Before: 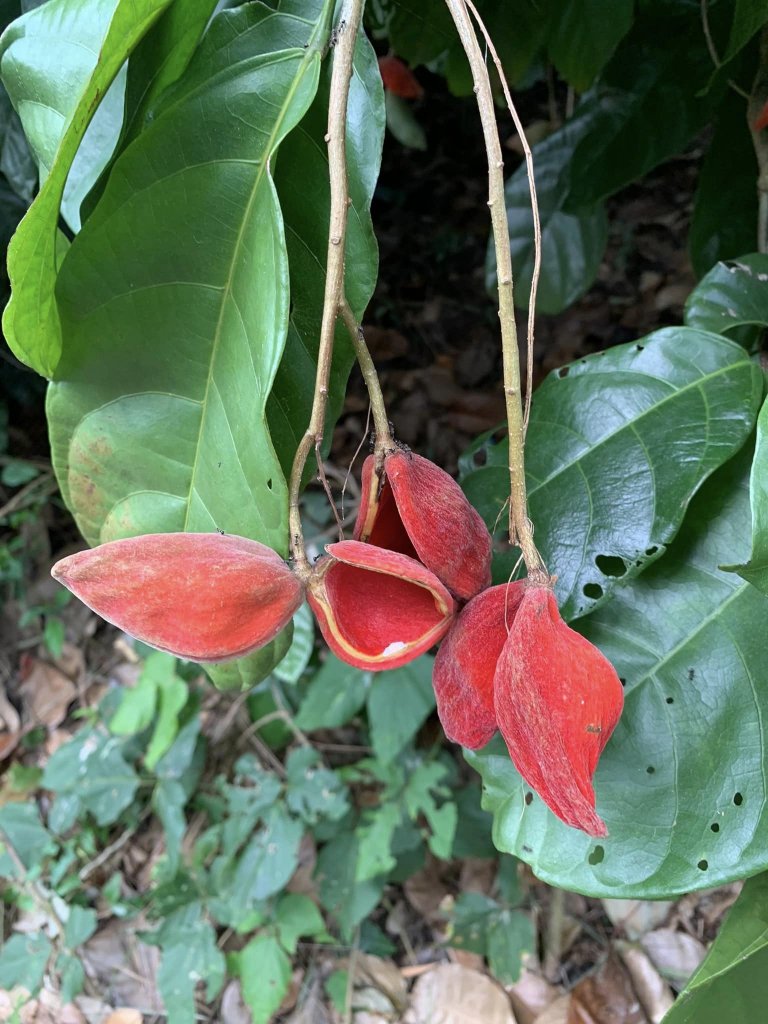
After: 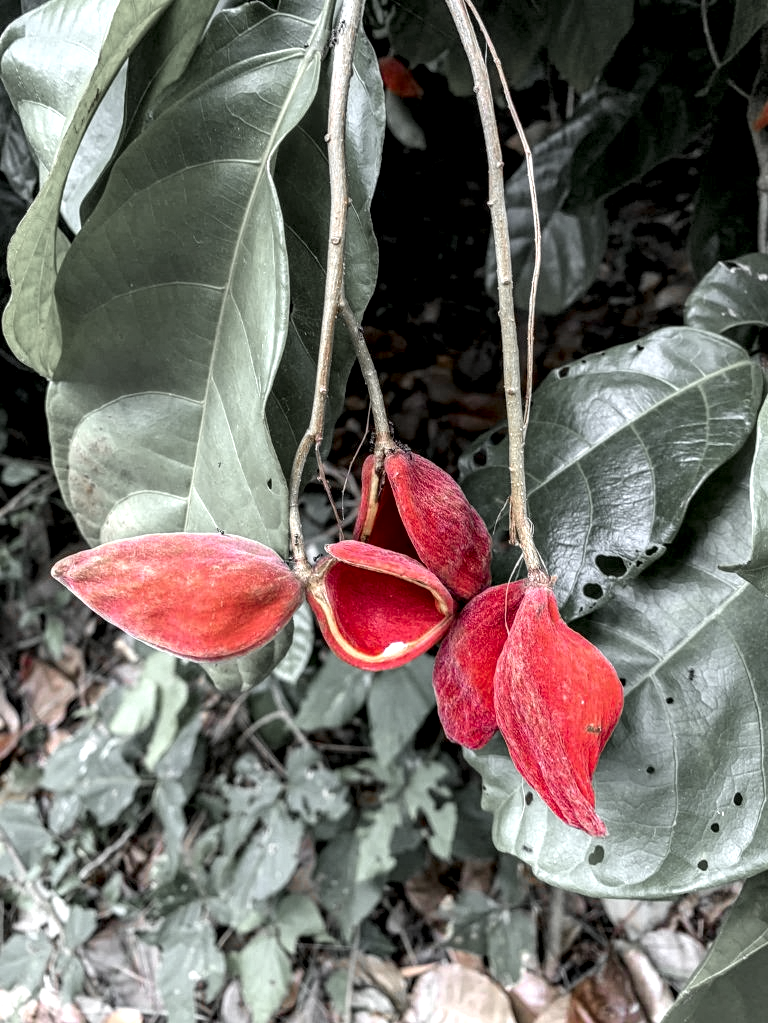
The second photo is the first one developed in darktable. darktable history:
crop: bottom 0.056%
local contrast: highlights 17%, detail 186%
color zones: curves: ch1 [(0, 0.638) (0.193, 0.442) (0.286, 0.15) (0.429, 0.14) (0.571, 0.142) (0.714, 0.154) (0.857, 0.175) (1, 0.638)]
